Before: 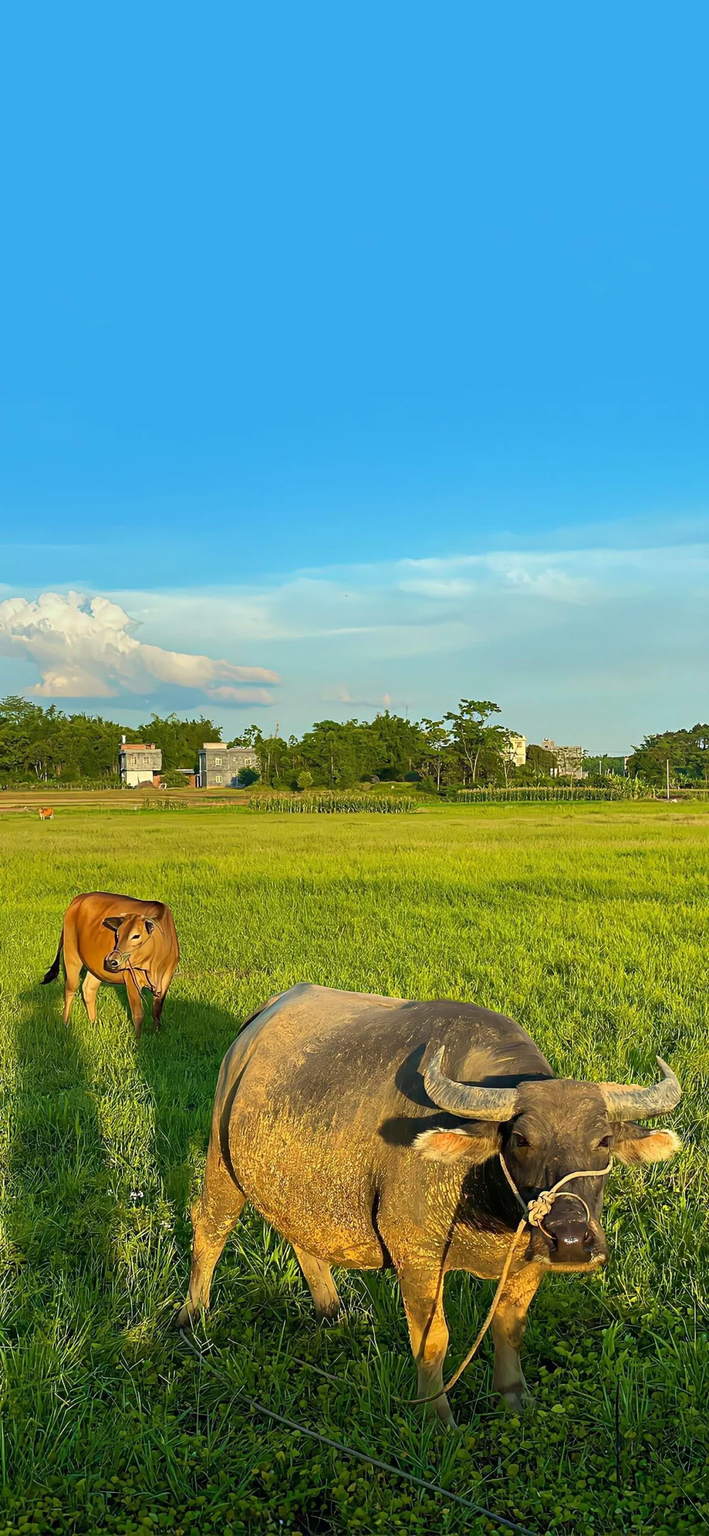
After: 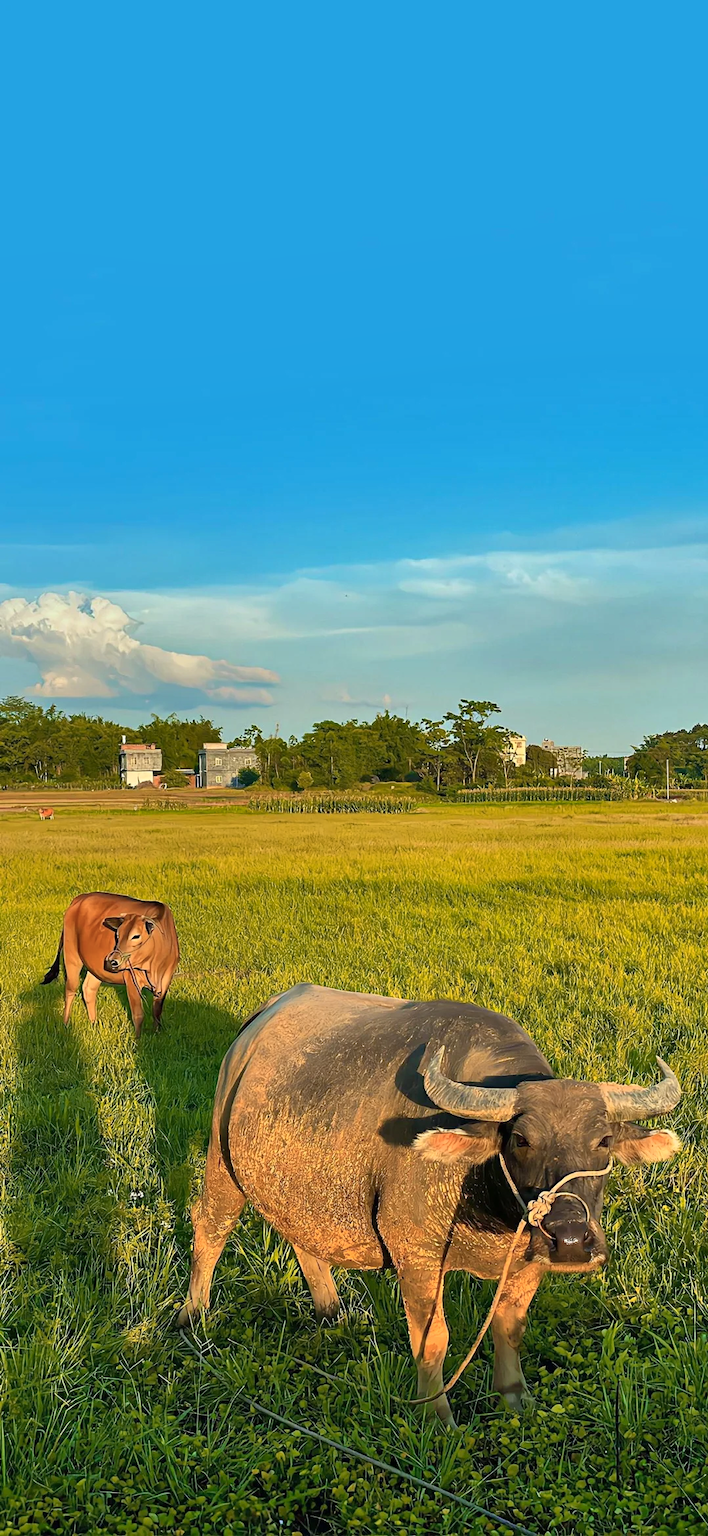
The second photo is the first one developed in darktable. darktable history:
shadows and highlights: soften with gaussian
color zones: curves: ch1 [(0, 0.455) (0.063, 0.455) (0.286, 0.495) (0.429, 0.5) (0.571, 0.5) (0.714, 0.5) (0.857, 0.5) (1, 0.455)]; ch2 [(0, 0.532) (0.063, 0.521) (0.233, 0.447) (0.429, 0.489) (0.571, 0.5) (0.714, 0.5) (0.857, 0.5) (1, 0.532)]
